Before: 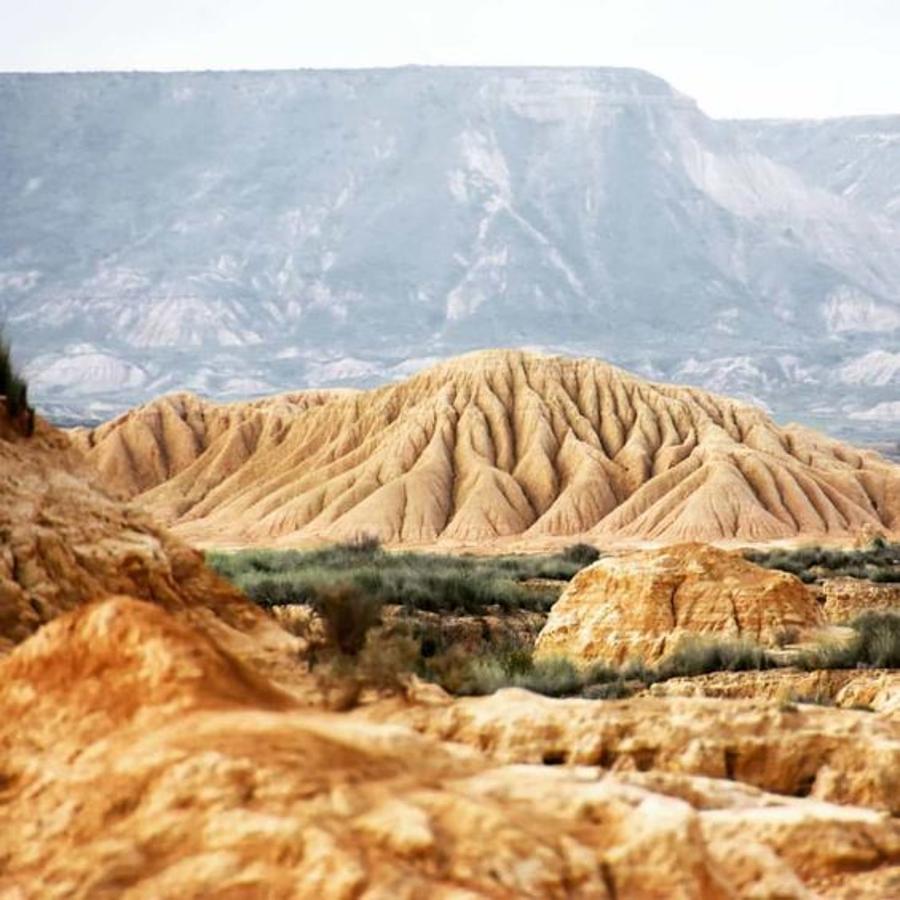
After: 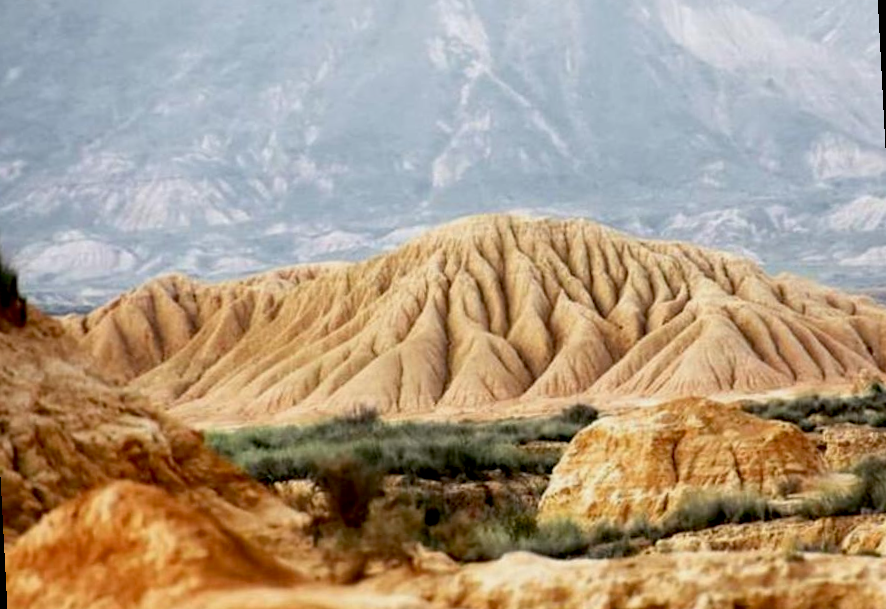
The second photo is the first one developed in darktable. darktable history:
crop: top 11.038%, bottom 13.962%
rotate and perspective: rotation -3°, crop left 0.031, crop right 0.968, crop top 0.07, crop bottom 0.93
exposure: black level correction 0.009, exposure -0.159 EV, compensate highlight preservation false
